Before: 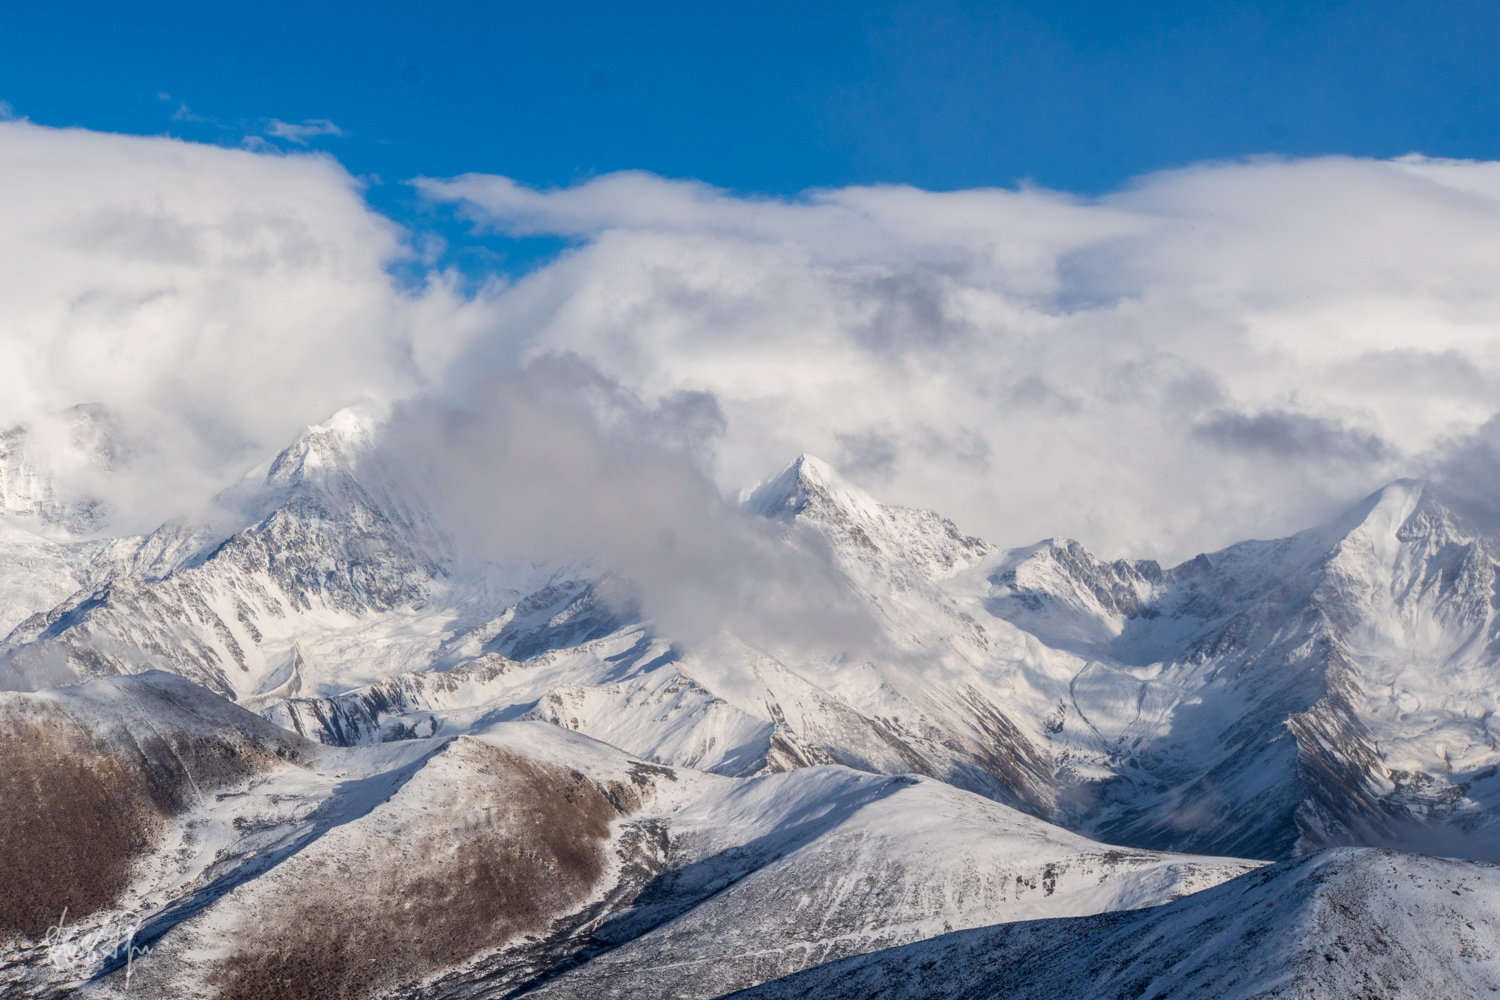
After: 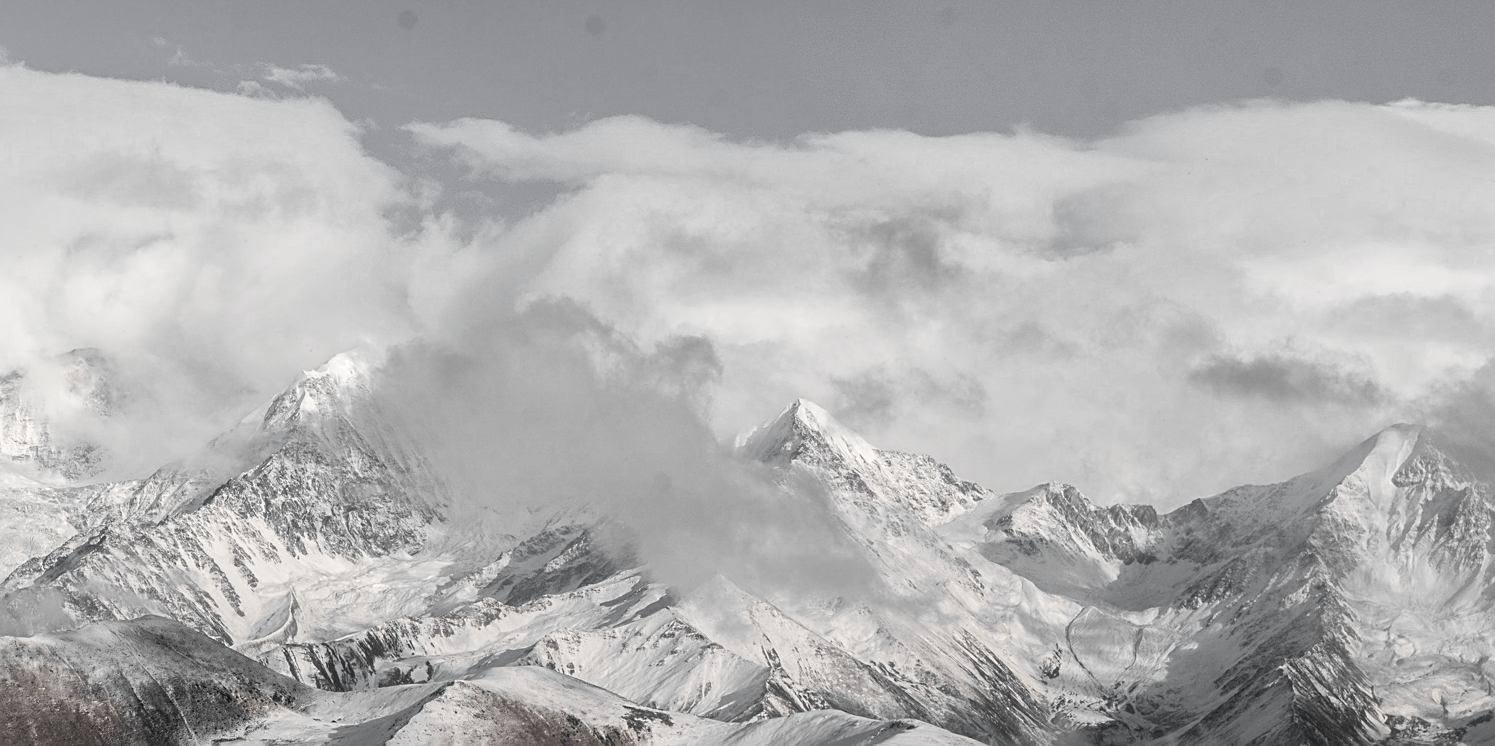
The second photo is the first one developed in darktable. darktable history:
crop: left 0.321%, top 5.562%, bottom 19.804%
color zones: curves: ch0 [(0, 0.613) (0.01, 0.613) (0.245, 0.448) (0.498, 0.529) (0.642, 0.665) (0.879, 0.777) (0.99, 0.613)]; ch1 [(0, 0.035) (0.121, 0.189) (0.259, 0.197) (0.415, 0.061) (0.589, 0.022) (0.732, 0.022) (0.857, 0.026) (0.991, 0.053)]
sharpen: on, module defaults
local contrast: mode bilateral grid, contrast 20, coarseness 51, detail 119%, midtone range 0.2
